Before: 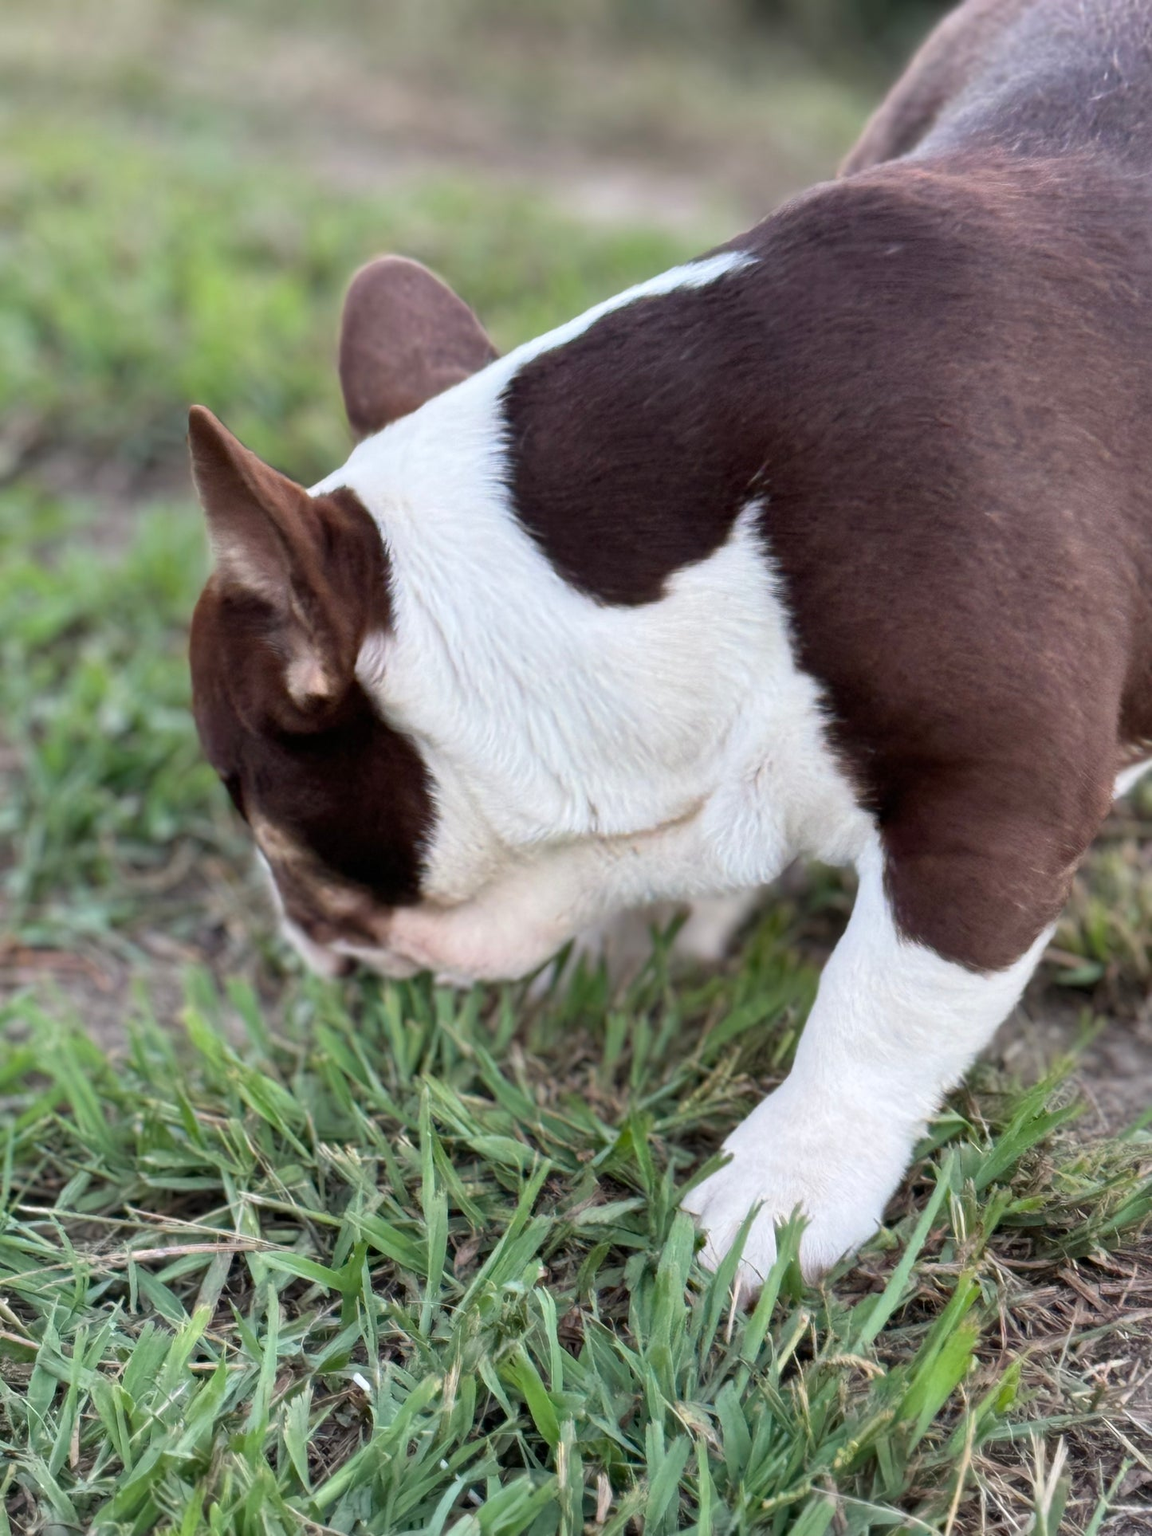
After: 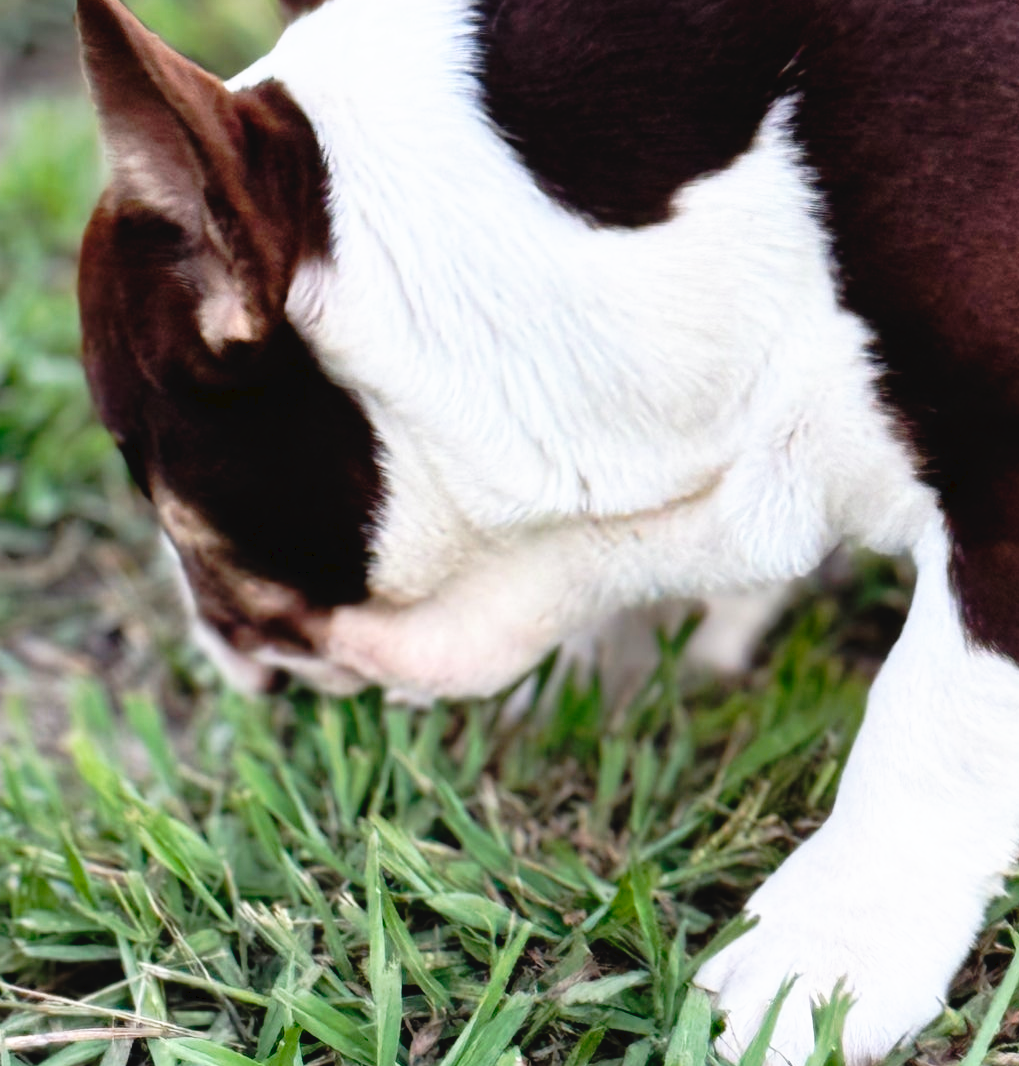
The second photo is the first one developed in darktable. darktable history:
tone curve: curves: ch0 [(0, 0) (0.003, 0.033) (0.011, 0.033) (0.025, 0.036) (0.044, 0.039) (0.069, 0.04) (0.1, 0.043) (0.136, 0.052) (0.177, 0.085) (0.224, 0.14) (0.277, 0.225) (0.335, 0.333) (0.399, 0.419) (0.468, 0.51) (0.543, 0.603) (0.623, 0.713) (0.709, 0.808) (0.801, 0.901) (0.898, 0.98) (1, 1)], preserve colors none
crop: left 11.123%, top 27.61%, right 18.3%, bottom 17.034%
tone equalizer: on, module defaults
